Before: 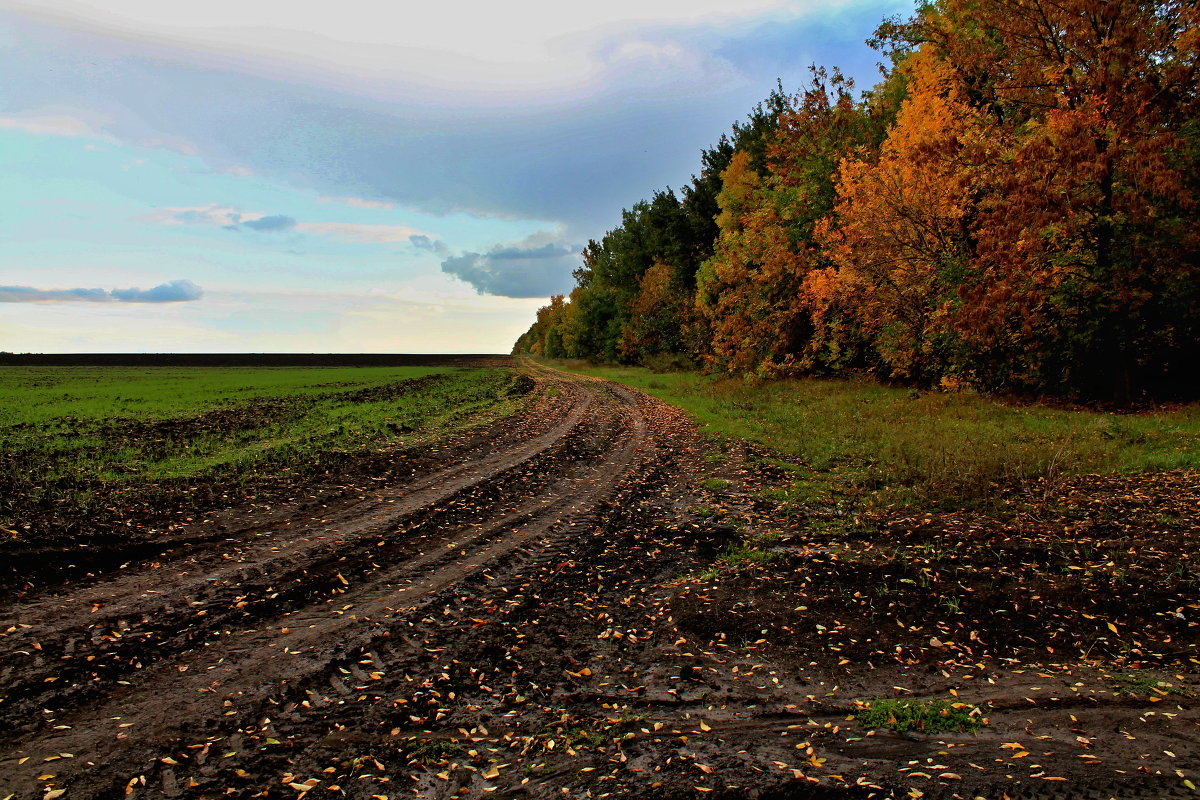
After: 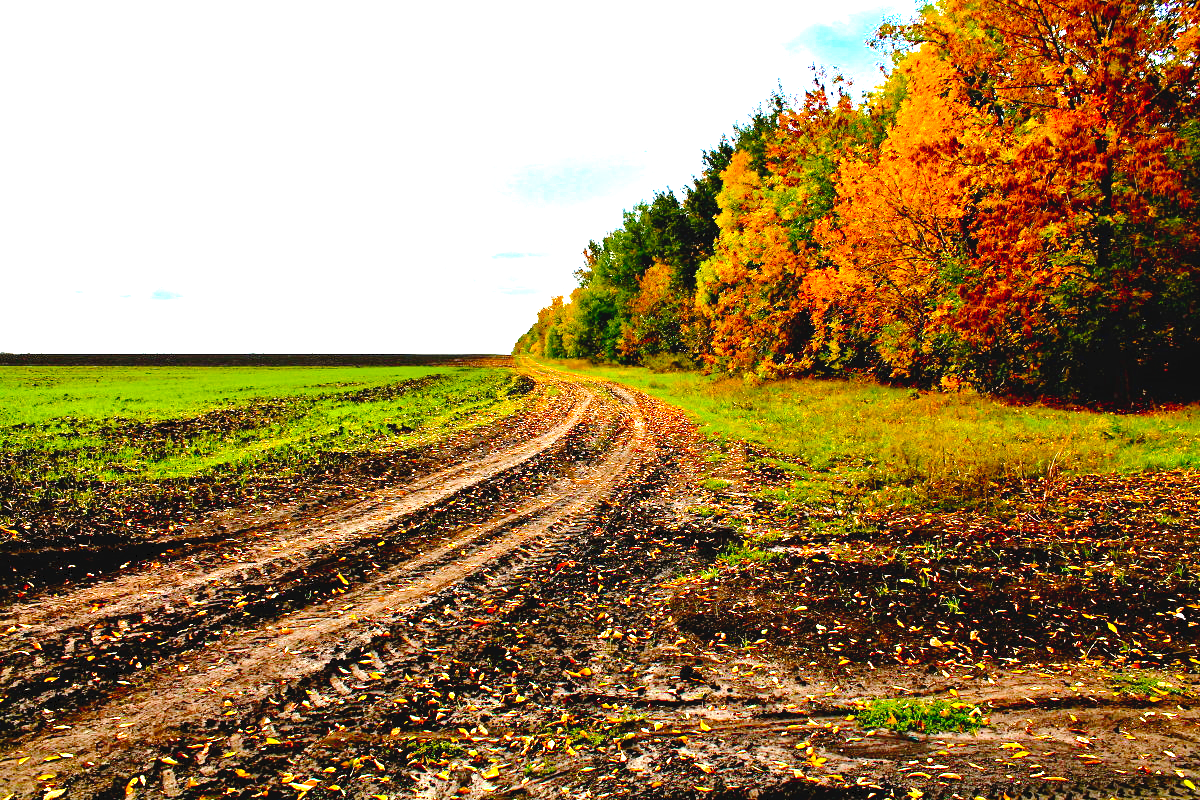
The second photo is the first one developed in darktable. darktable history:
color balance rgb: perceptual saturation grading › global saturation 31.168%, global vibrance 1.024%, saturation formula JzAzBz (2021)
tone curve: curves: ch0 [(0, 0) (0.003, 0.048) (0.011, 0.048) (0.025, 0.048) (0.044, 0.049) (0.069, 0.048) (0.1, 0.052) (0.136, 0.071) (0.177, 0.109) (0.224, 0.157) (0.277, 0.233) (0.335, 0.32) (0.399, 0.404) (0.468, 0.496) (0.543, 0.582) (0.623, 0.653) (0.709, 0.738) (0.801, 0.811) (0.898, 0.895) (1, 1)], preserve colors none
exposure: exposure 2.929 EV, compensate highlight preservation false
